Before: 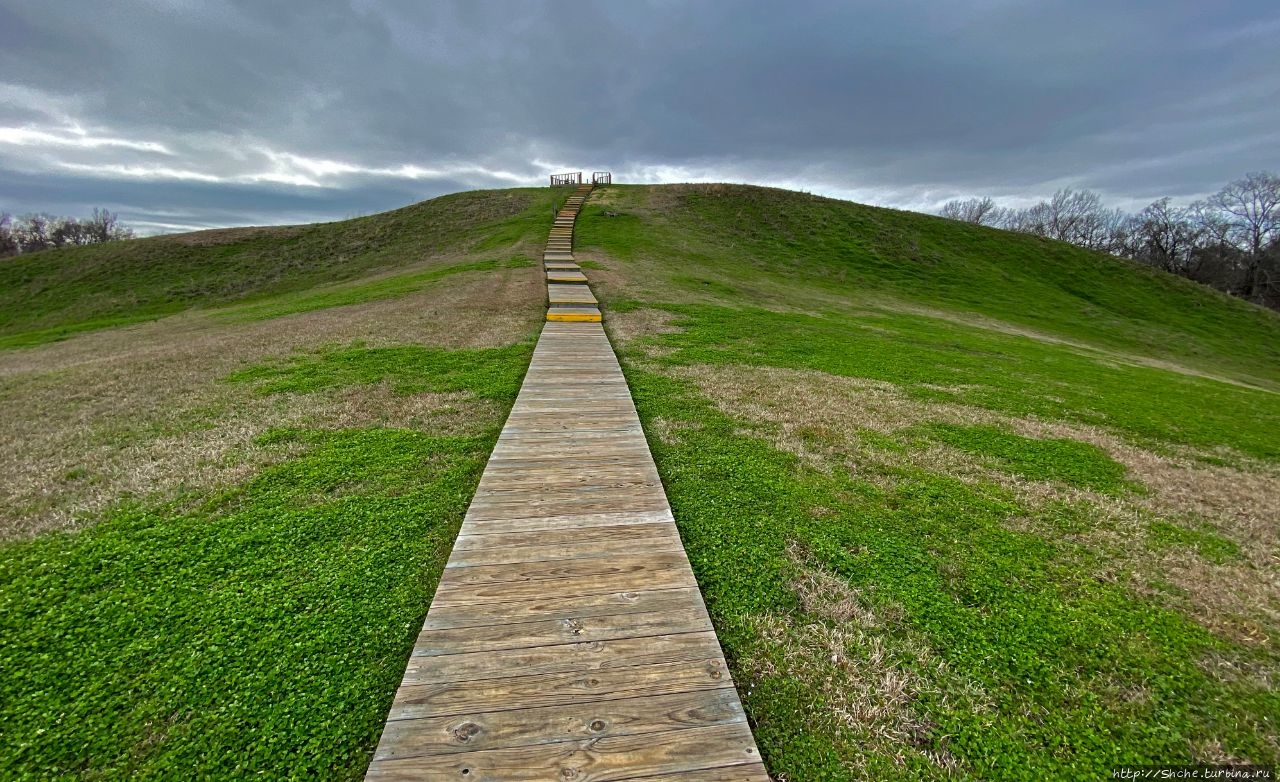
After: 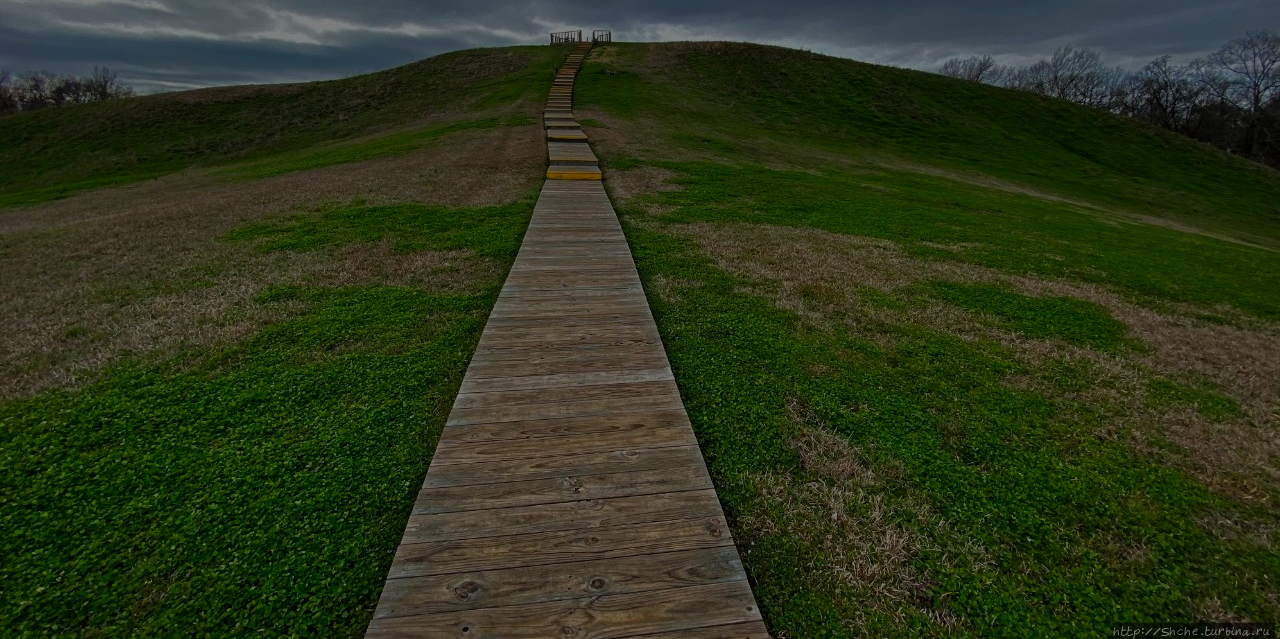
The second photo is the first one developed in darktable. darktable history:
shadows and highlights: shadows 20.34, highlights -19.48, soften with gaussian
exposure: exposure -2.381 EV, compensate exposure bias true, compensate highlight preservation false
crop and rotate: top 18.272%
